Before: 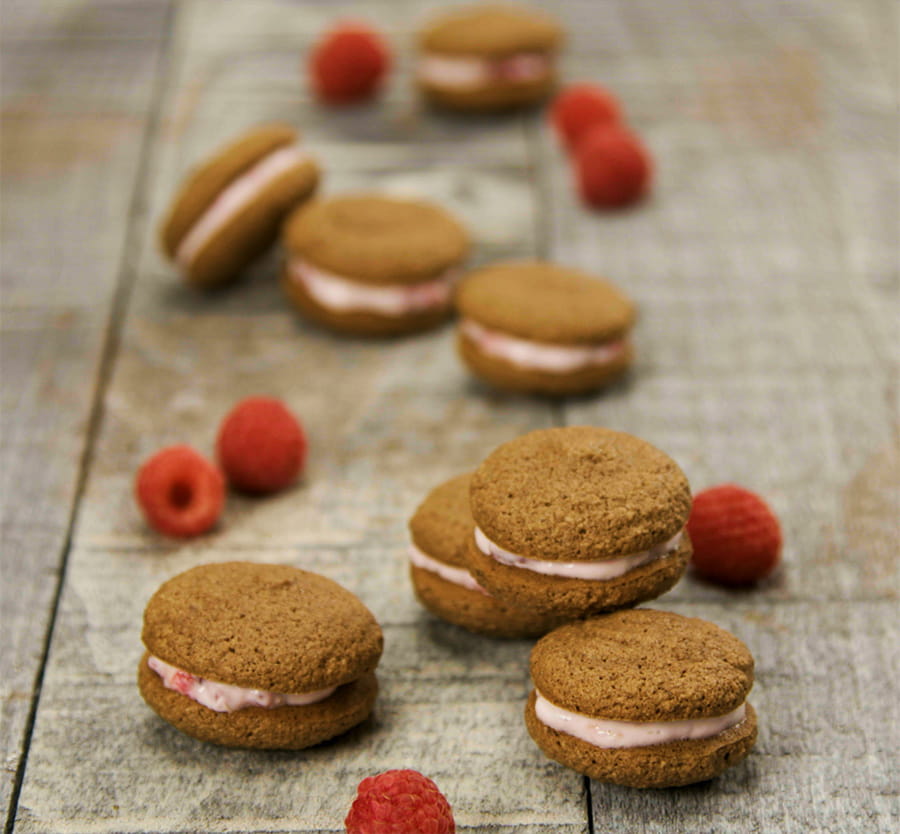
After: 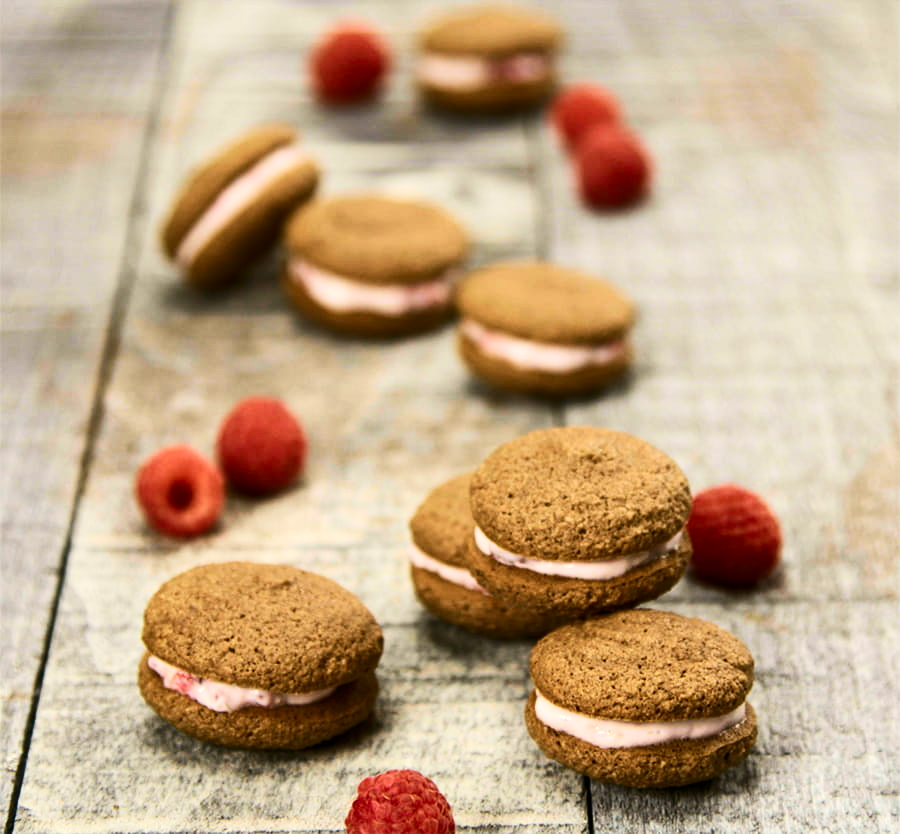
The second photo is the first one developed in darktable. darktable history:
exposure: exposure 0.372 EV, compensate exposure bias true, compensate highlight preservation false
contrast brightness saturation: contrast 0.292
